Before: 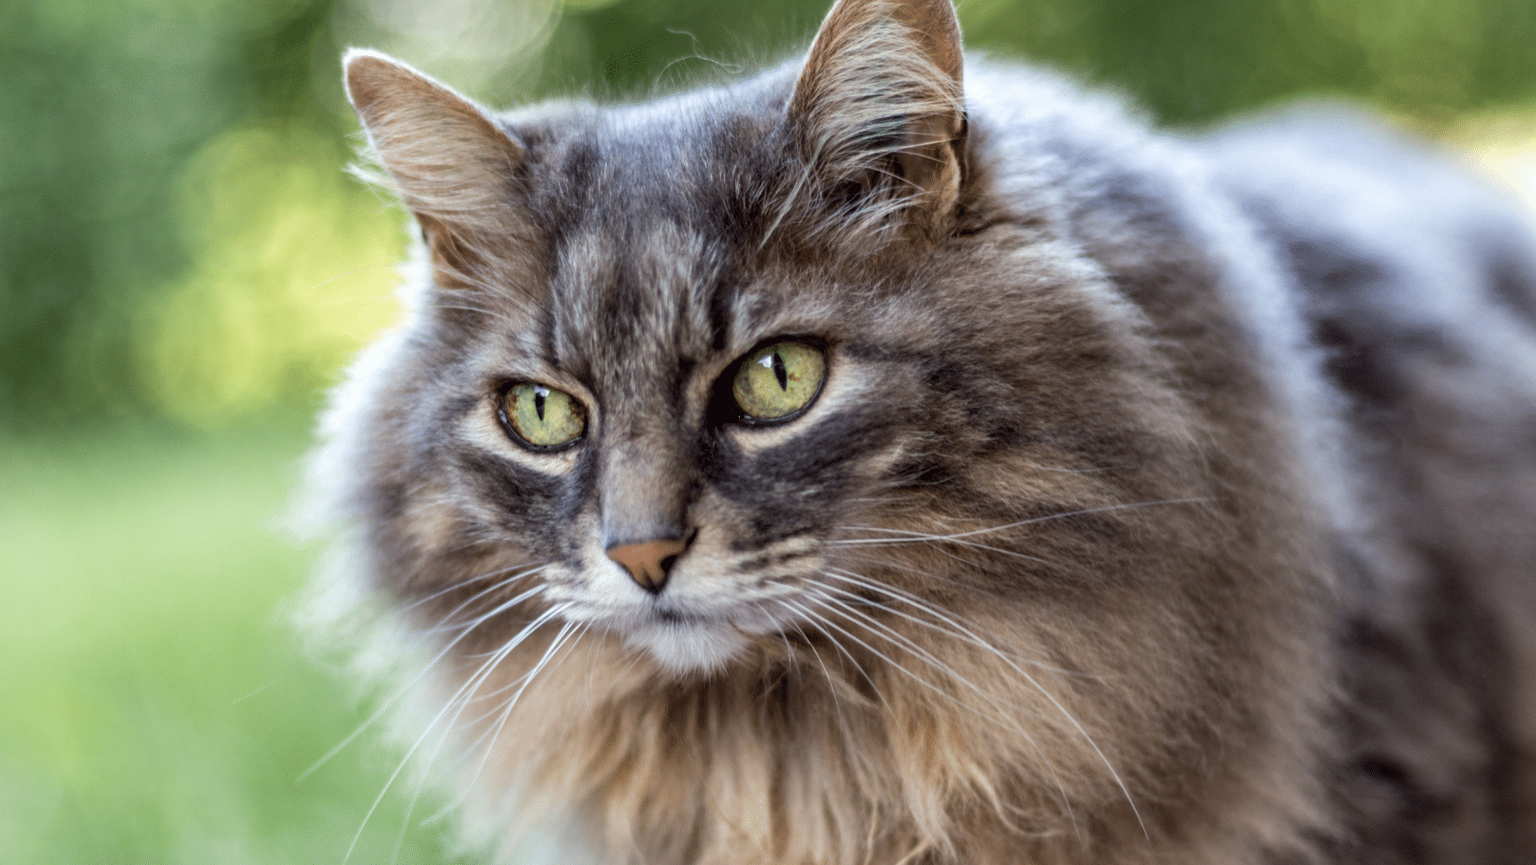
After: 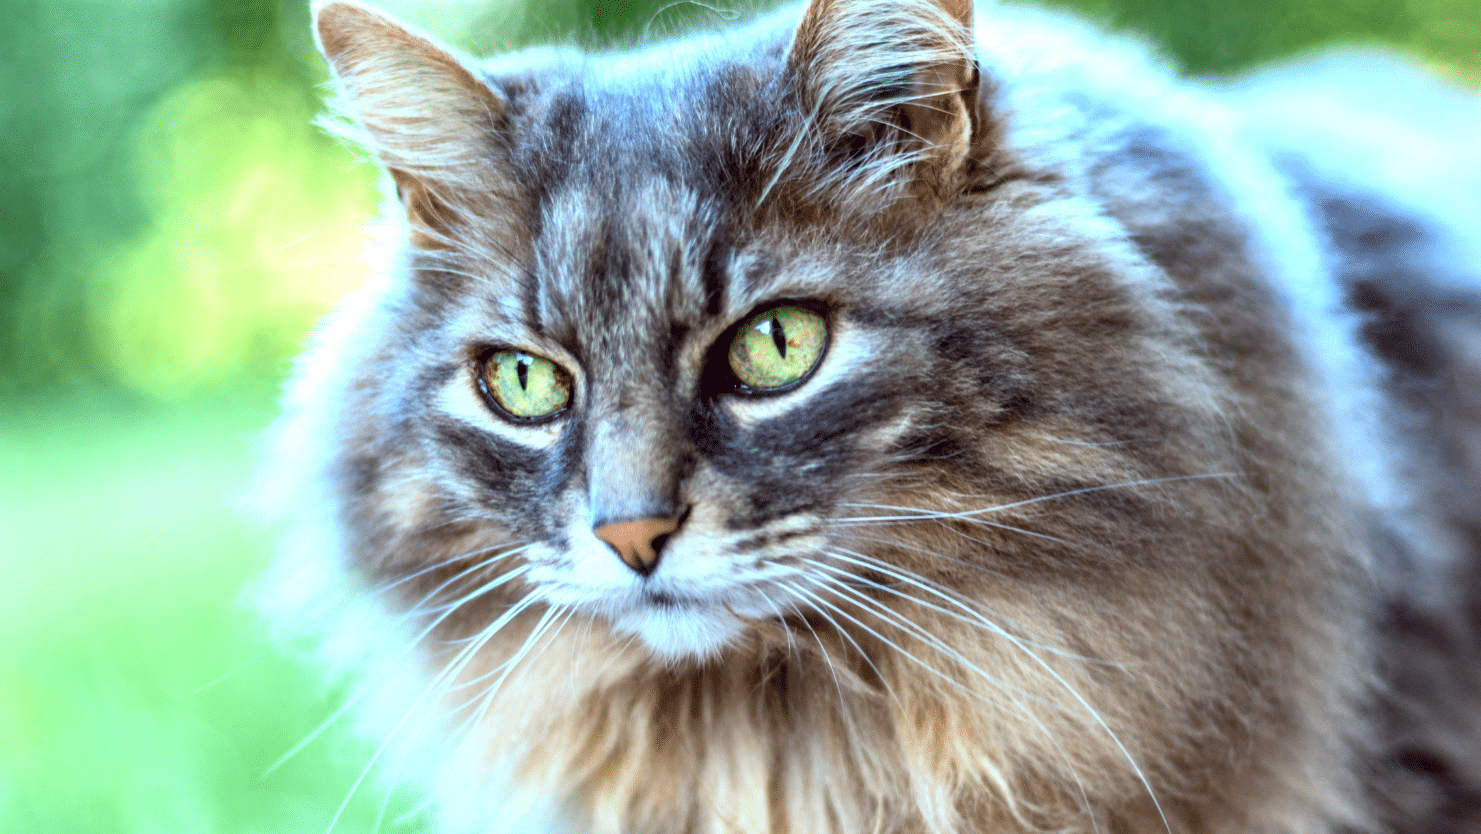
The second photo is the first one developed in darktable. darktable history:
color correction: highlights a* -11.71, highlights b* -15.58
exposure: exposure 0.781 EV, compensate highlight preservation false
crop: left 3.305%, top 6.436%, right 6.389%, bottom 3.258%
contrast brightness saturation: contrast 0.09, saturation 0.28
